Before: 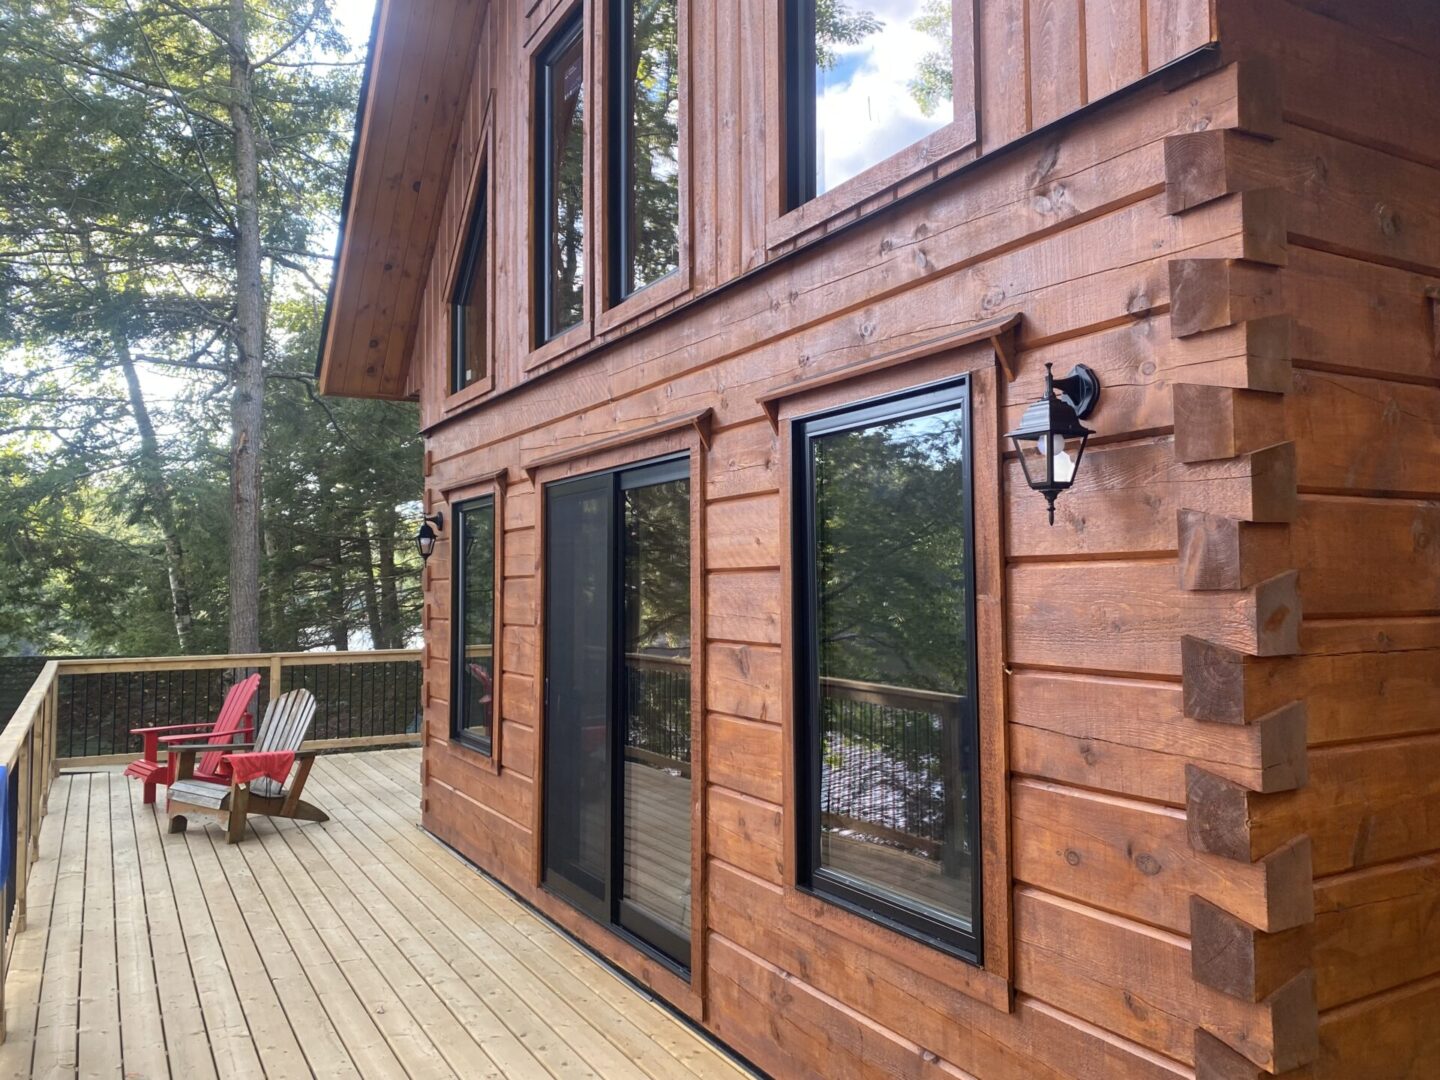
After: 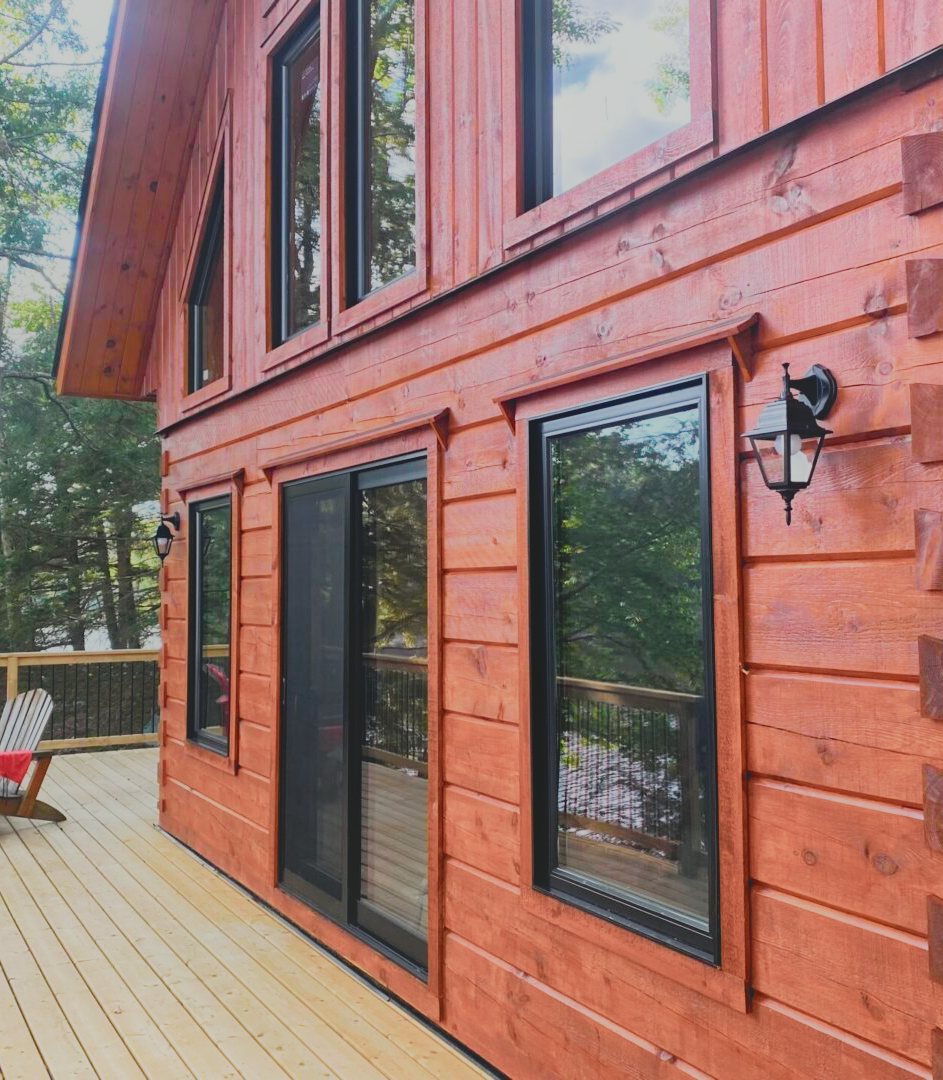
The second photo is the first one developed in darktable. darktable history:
crop and rotate: left 18.301%, right 16.177%
filmic rgb: black relative exposure -7.97 EV, white relative exposure 3.8 EV, threshold 2.96 EV, hardness 4.39, add noise in highlights 0, preserve chrominance max RGB, color science v3 (2019), use custom middle-gray values true, contrast in highlights soft, enable highlight reconstruction true
haze removal: compatibility mode true, adaptive false
tone curve: curves: ch0 [(0, 0.013) (0.104, 0.103) (0.258, 0.267) (0.448, 0.487) (0.709, 0.794) (0.895, 0.915) (0.994, 0.971)]; ch1 [(0, 0) (0.335, 0.298) (0.446, 0.413) (0.488, 0.484) (0.515, 0.508) (0.584, 0.623) (0.635, 0.661) (1, 1)]; ch2 [(0, 0) (0.314, 0.306) (0.436, 0.447) (0.502, 0.503) (0.538, 0.541) (0.568, 0.603) (0.641, 0.635) (0.717, 0.701) (1, 1)], color space Lab, independent channels, preserve colors none
local contrast: detail 69%
